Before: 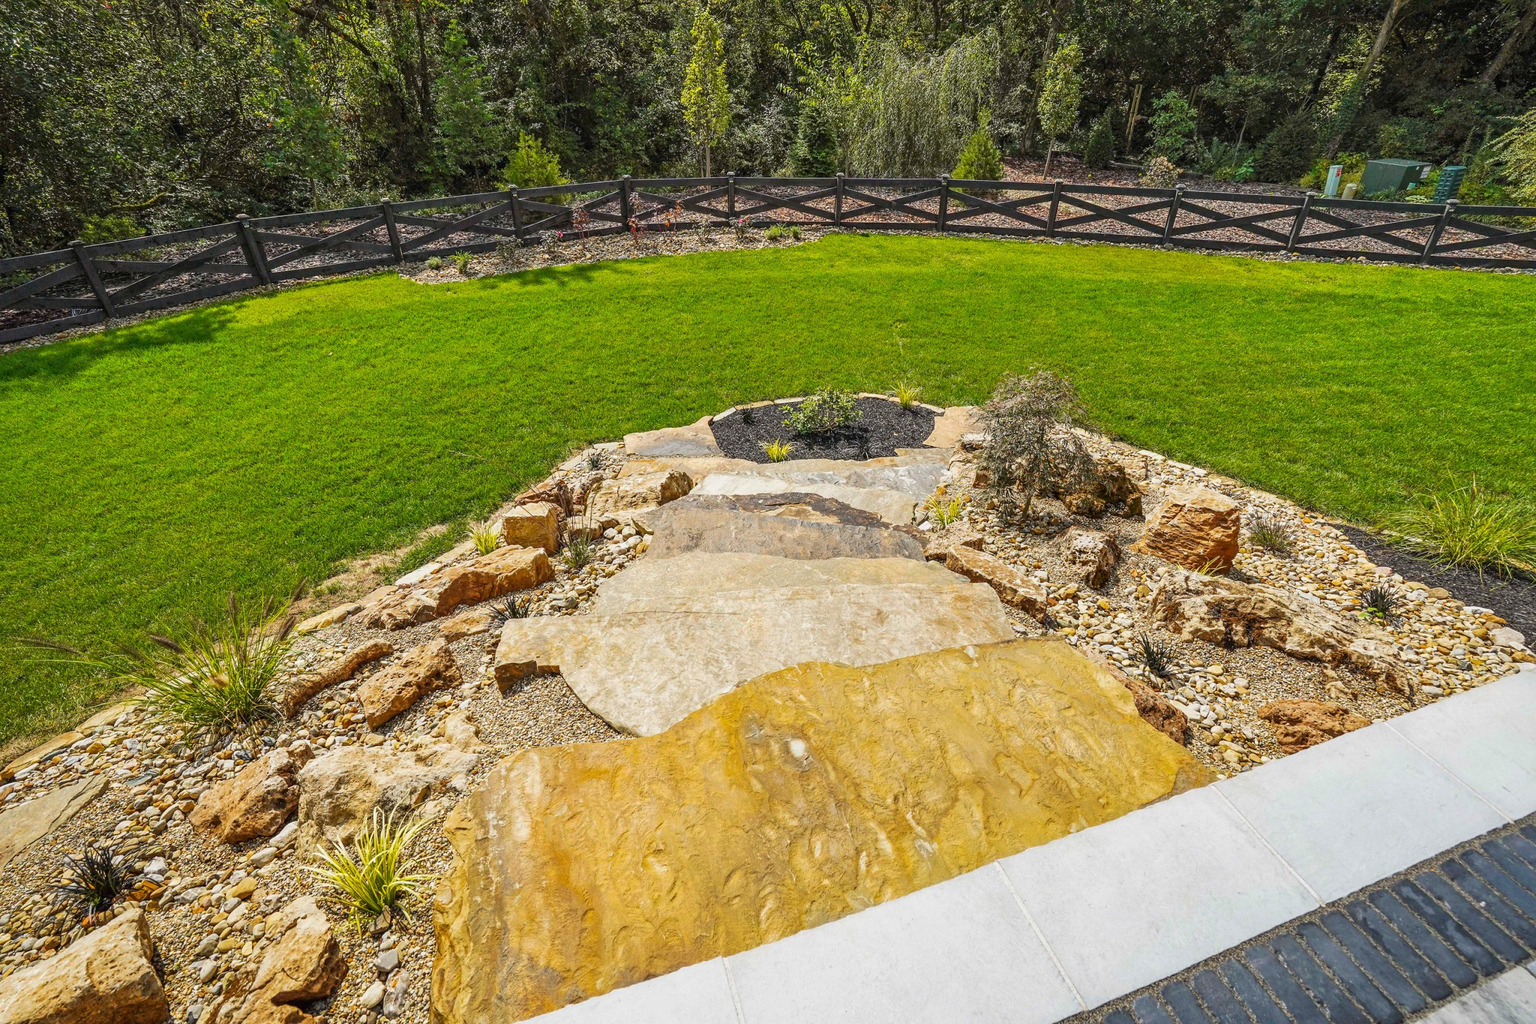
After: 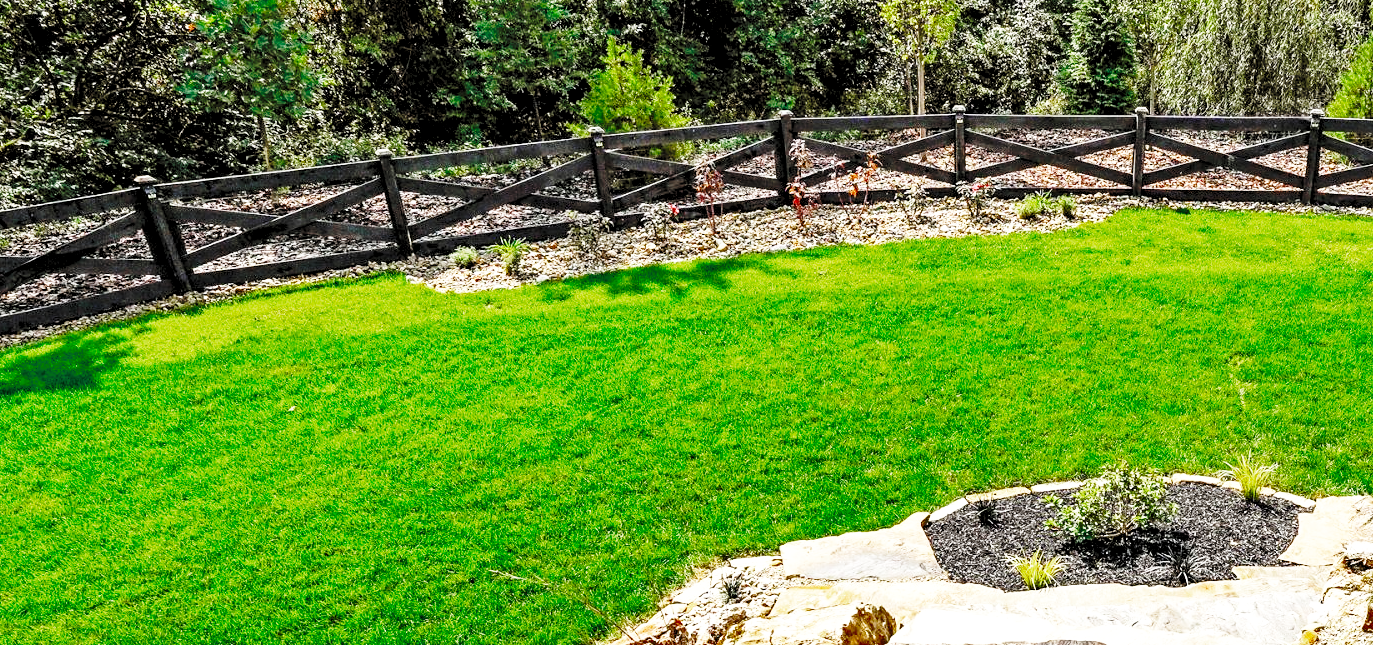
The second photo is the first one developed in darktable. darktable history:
shadows and highlights: shadows 35, highlights -35, soften with gaussian
color zones: curves: ch0 [(0, 0.5) (0.125, 0.4) (0.25, 0.5) (0.375, 0.4) (0.5, 0.4) (0.625, 0.6) (0.75, 0.6) (0.875, 0.5)]; ch1 [(0, 0.4) (0.125, 0.5) (0.25, 0.4) (0.375, 0.4) (0.5, 0.4) (0.625, 0.4) (0.75, 0.5) (0.875, 0.4)]; ch2 [(0, 0.6) (0.125, 0.5) (0.25, 0.5) (0.375, 0.6) (0.5, 0.6) (0.625, 0.5) (0.75, 0.5) (0.875, 0.5)]
crop: left 10.121%, top 10.631%, right 36.218%, bottom 51.526%
tone equalizer: -8 EV -0.417 EV, -7 EV -0.389 EV, -6 EV -0.333 EV, -5 EV -0.222 EV, -3 EV 0.222 EV, -2 EV 0.333 EV, -1 EV 0.389 EV, +0 EV 0.417 EV, edges refinement/feathering 500, mask exposure compensation -1.57 EV, preserve details no
base curve: curves: ch0 [(0, 0) (0.032, 0.037) (0.105, 0.228) (0.435, 0.76) (0.856, 0.983) (1, 1)], preserve colors none
exposure: exposure 0.217 EV, compensate highlight preservation false
rgb levels: levels [[0.013, 0.434, 0.89], [0, 0.5, 1], [0, 0.5, 1]]
vibrance: vibrance 100%
